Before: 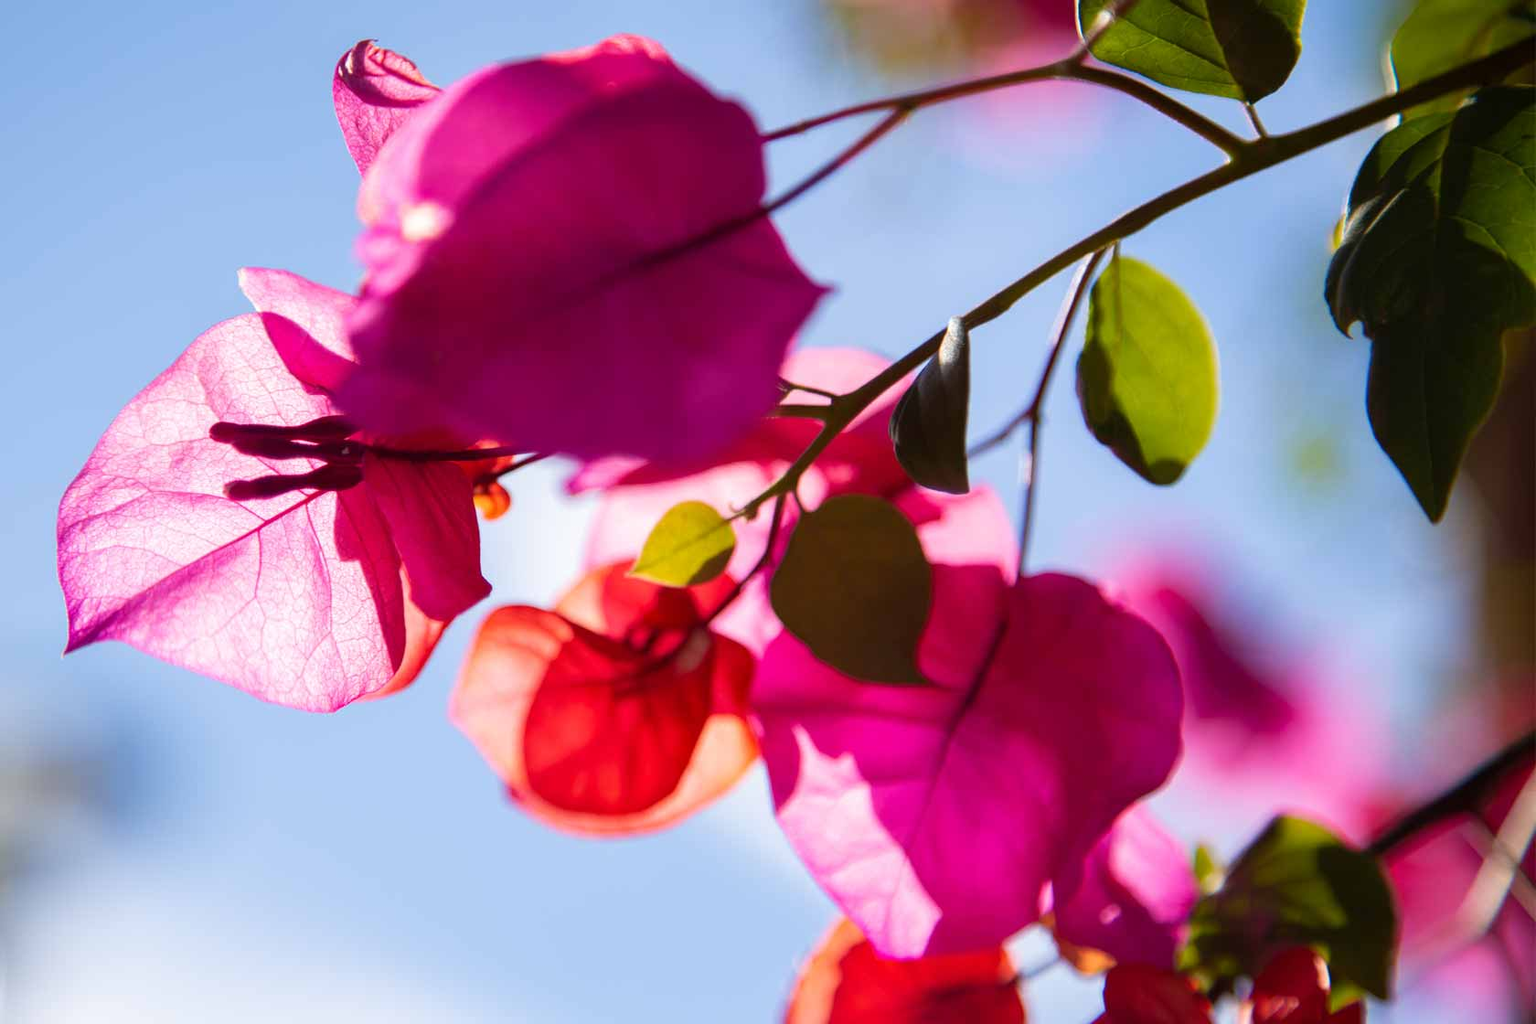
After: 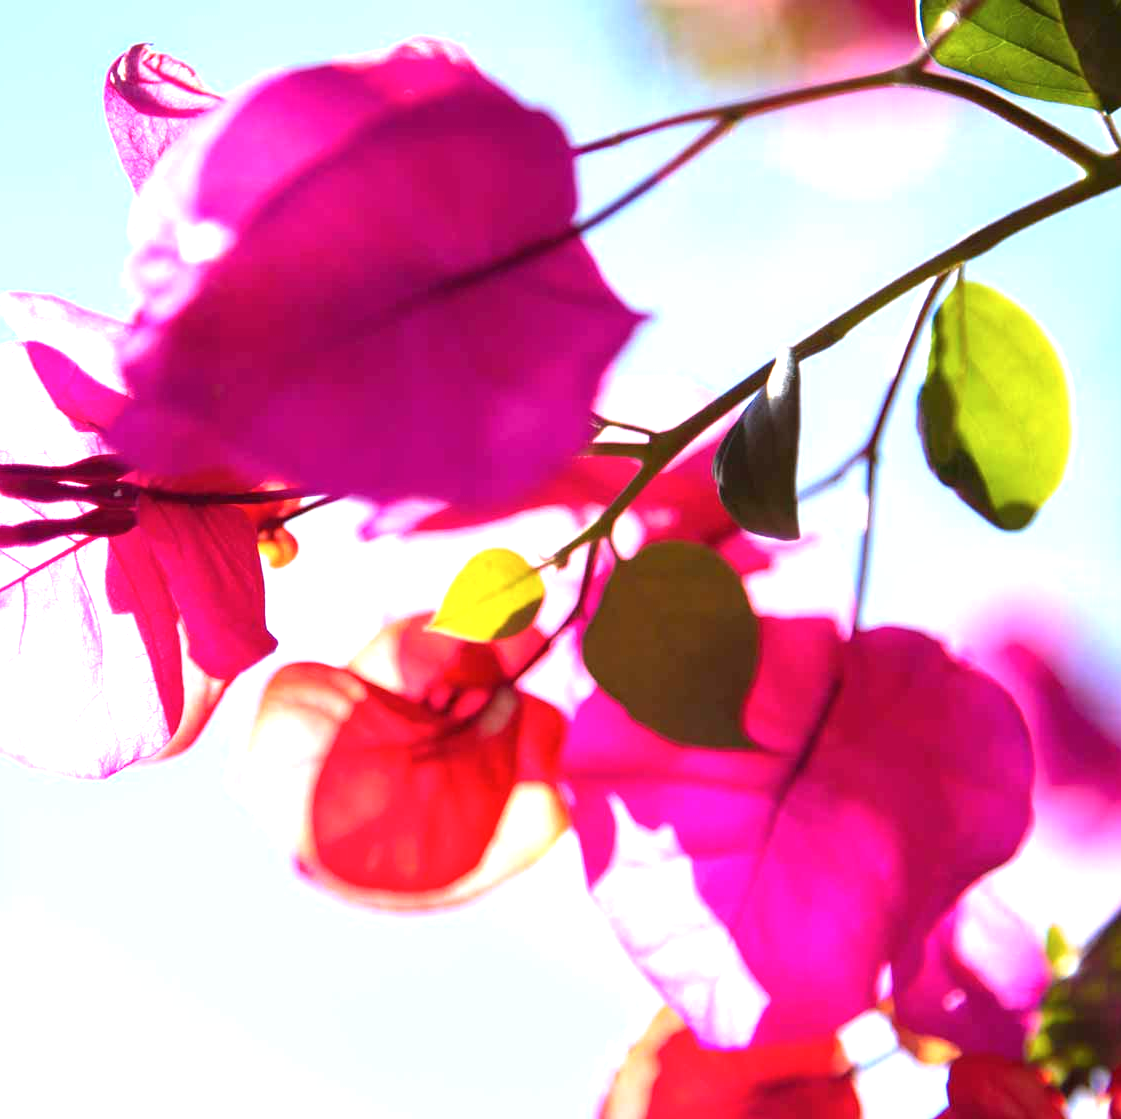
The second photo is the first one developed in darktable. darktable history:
crop and rotate: left 15.514%, right 17.745%
color calibration: x 0.355, y 0.368, temperature 4715.94 K
exposure: black level correction 0, exposure 1.199 EV, compensate highlight preservation false
